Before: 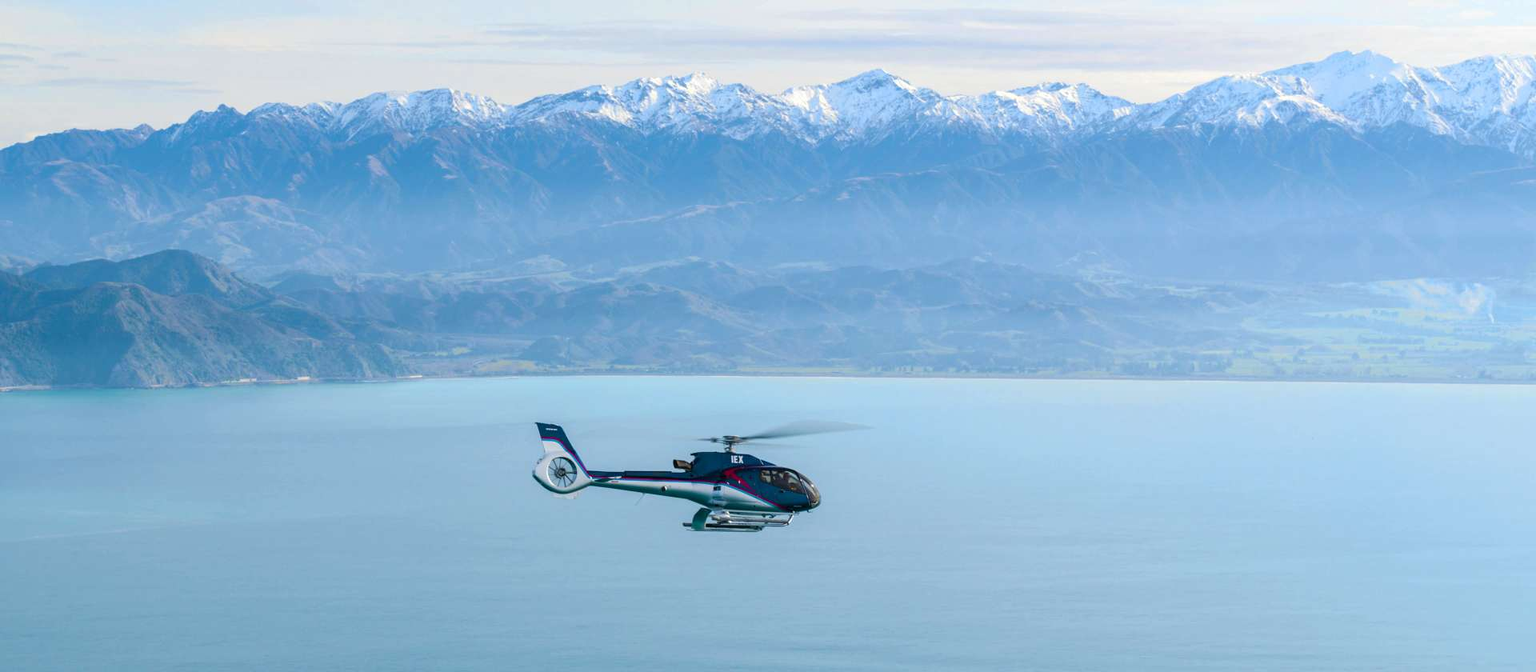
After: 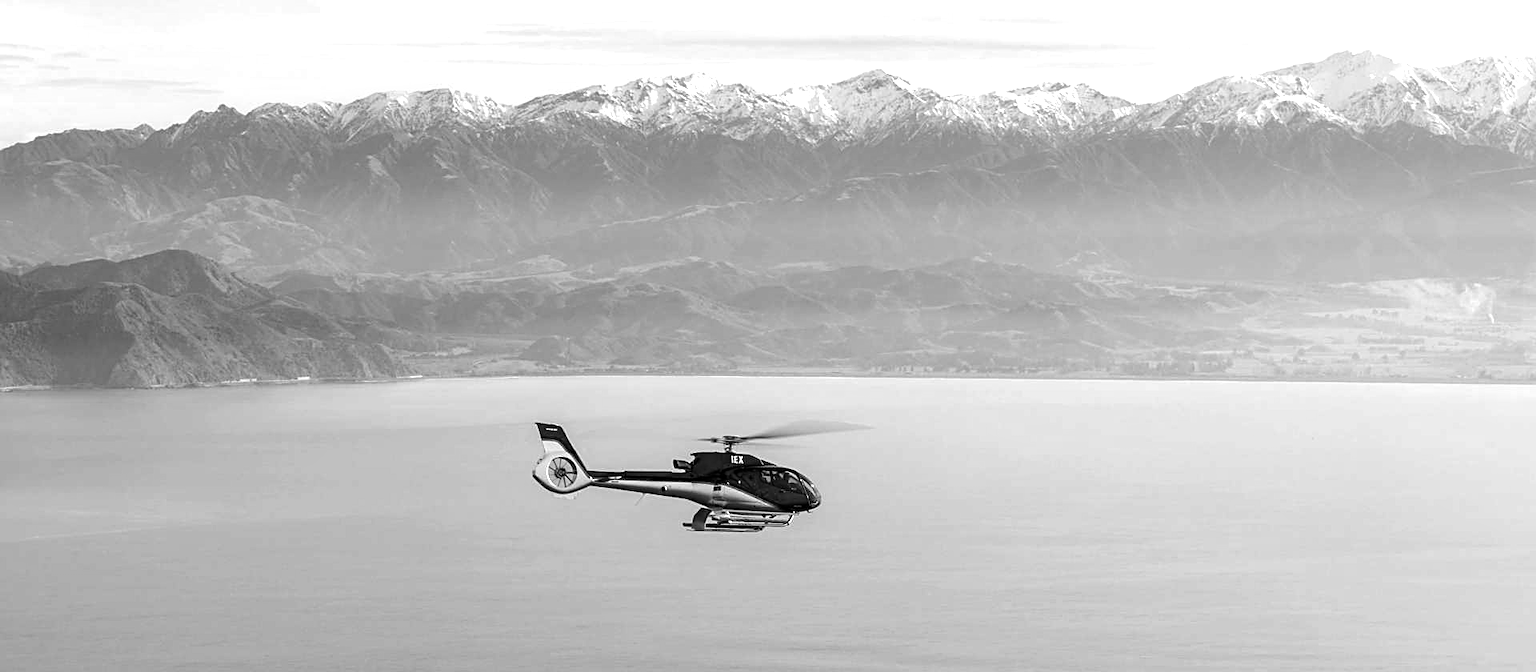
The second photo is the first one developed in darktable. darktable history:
color balance rgb: global offset › luminance -0.37%, perceptual saturation grading › highlights -17.77%, perceptual saturation grading › mid-tones 33.1%, perceptual saturation grading › shadows 50.52%, perceptual brilliance grading › highlights 20%, perceptual brilliance grading › mid-tones 20%, perceptual brilliance grading › shadows -20%, global vibrance 50%
monochrome: a -71.75, b 75.82
sharpen: on, module defaults
